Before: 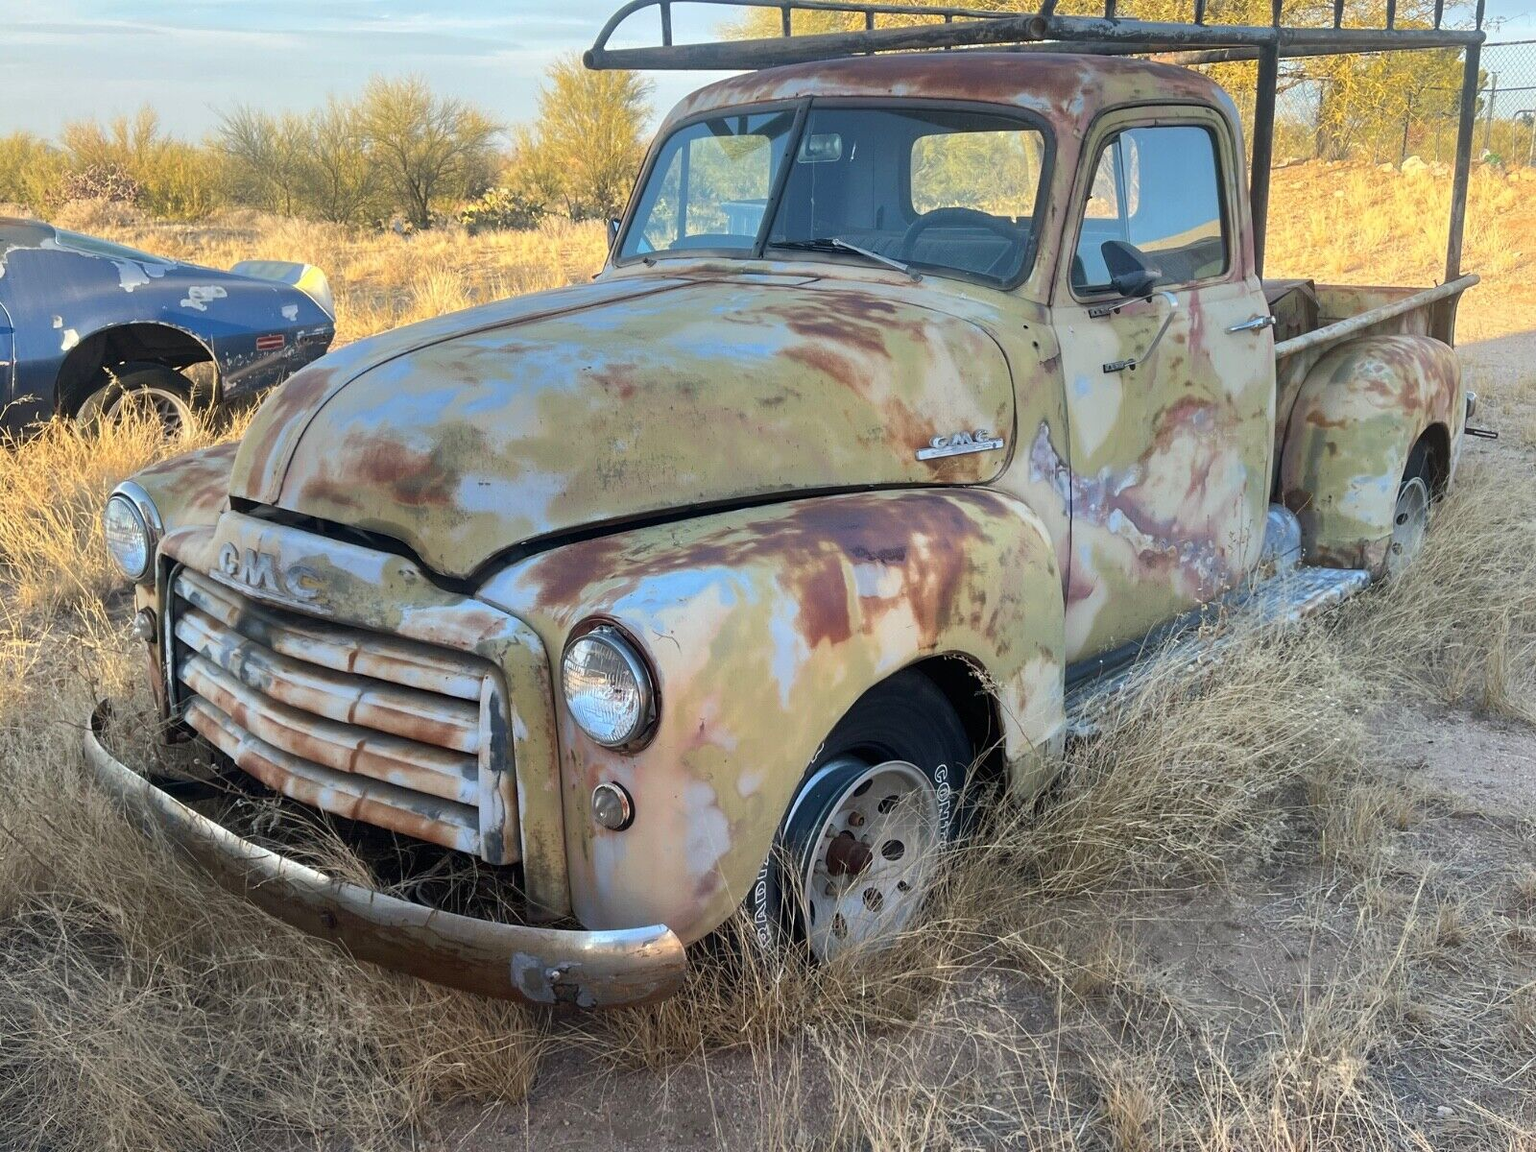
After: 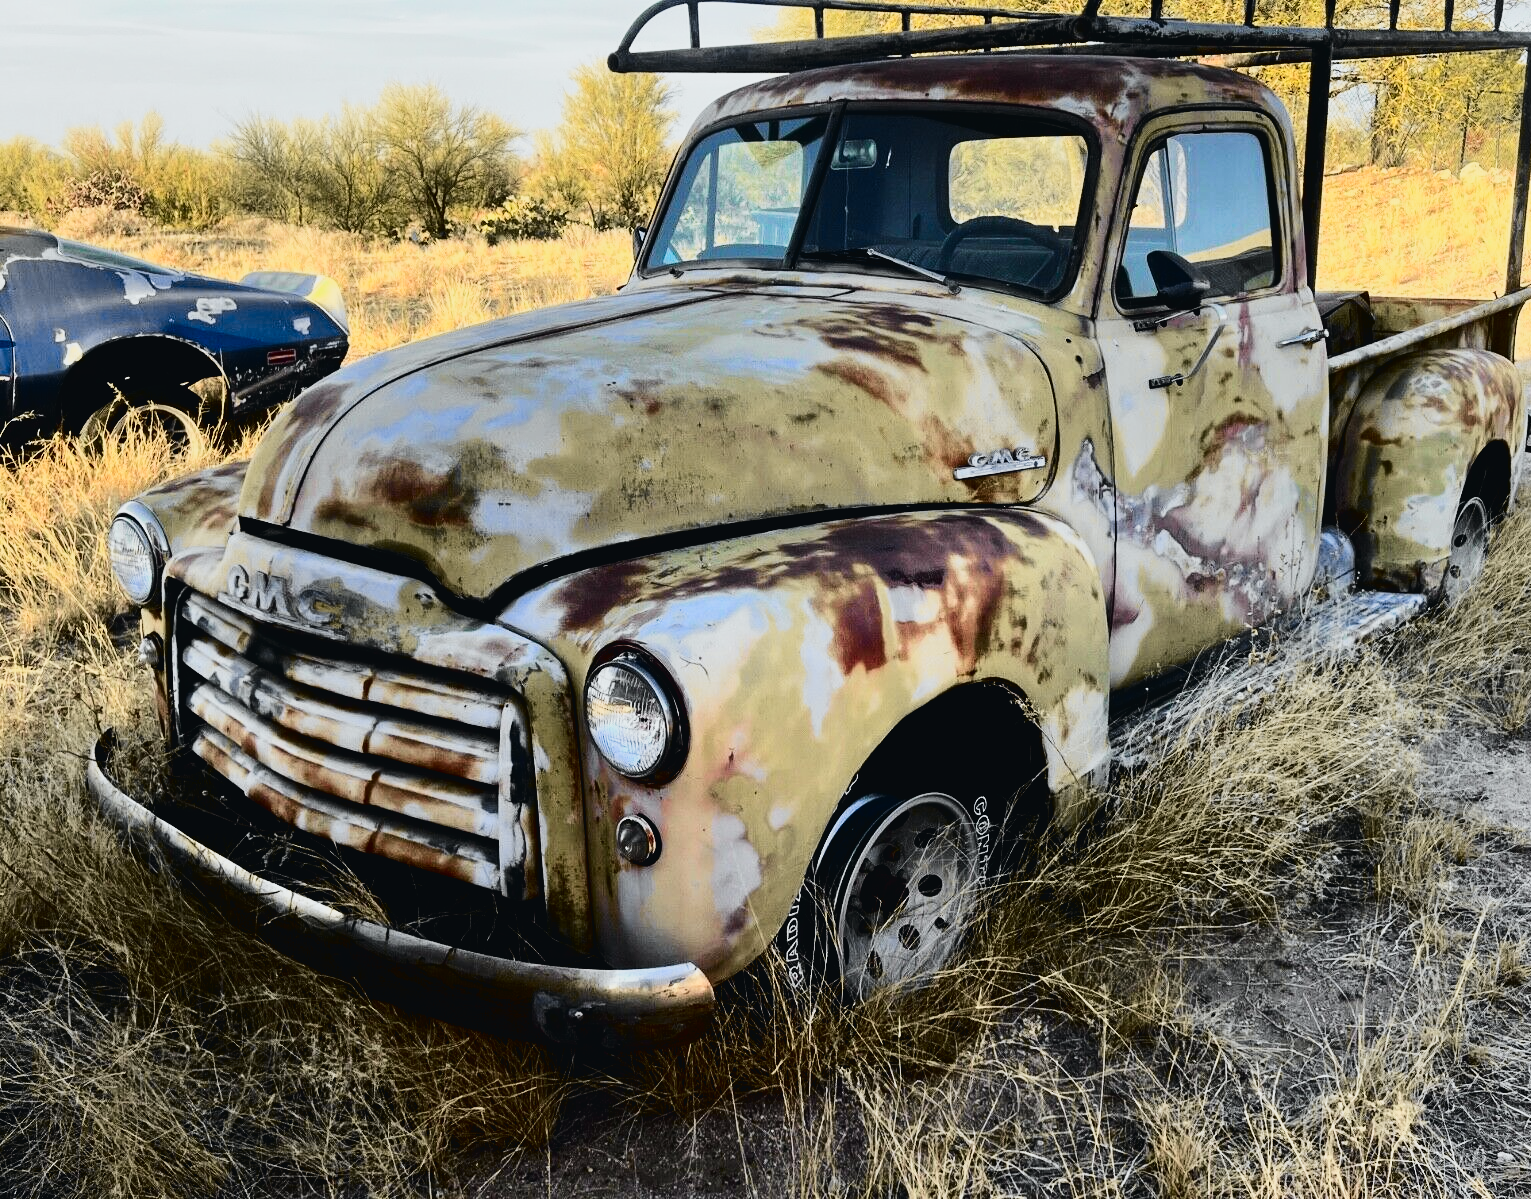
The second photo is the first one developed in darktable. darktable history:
crop: right 4.274%, bottom 0.047%
tone curve: curves: ch0 [(0, 0.026) (0.058, 0.036) (0.246, 0.214) (0.437, 0.498) (0.55, 0.644) (0.657, 0.767) (0.822, 0.9) (1, 0.961)]; ch1 [(0, 0) (0.346, 0.307) (0.408, 0.369) (0.453, 0.457) (0.476, 0.489) (0.502, 0.498) (0.521, 0.515) (0.537, 0.531) (0.612, 0.641) (0.676, 0.728) (1, 1)]; ch2 [(0, 0) (0.346, 0.34) (0.434, 0.46) (0.485, 0.494) (0.5, 0.494) (0.511, 0.508) (0.537, 0.564) (0.579, 0.599) (0.663, 0.67) (1, 1)], color space Lab, independent channels, preserve colors none
contrast brightness saturation: contrast 0.133, brightness -0.241, saturation 0.137
filmic rgb: black relative exposure -5.02 EV, white relative exposure 3.96 EV, threshold 5.98 EV, hardness 2.88, contrast 1.396, highlights saturation mix -30.22%, enable highlight reconstruction true
